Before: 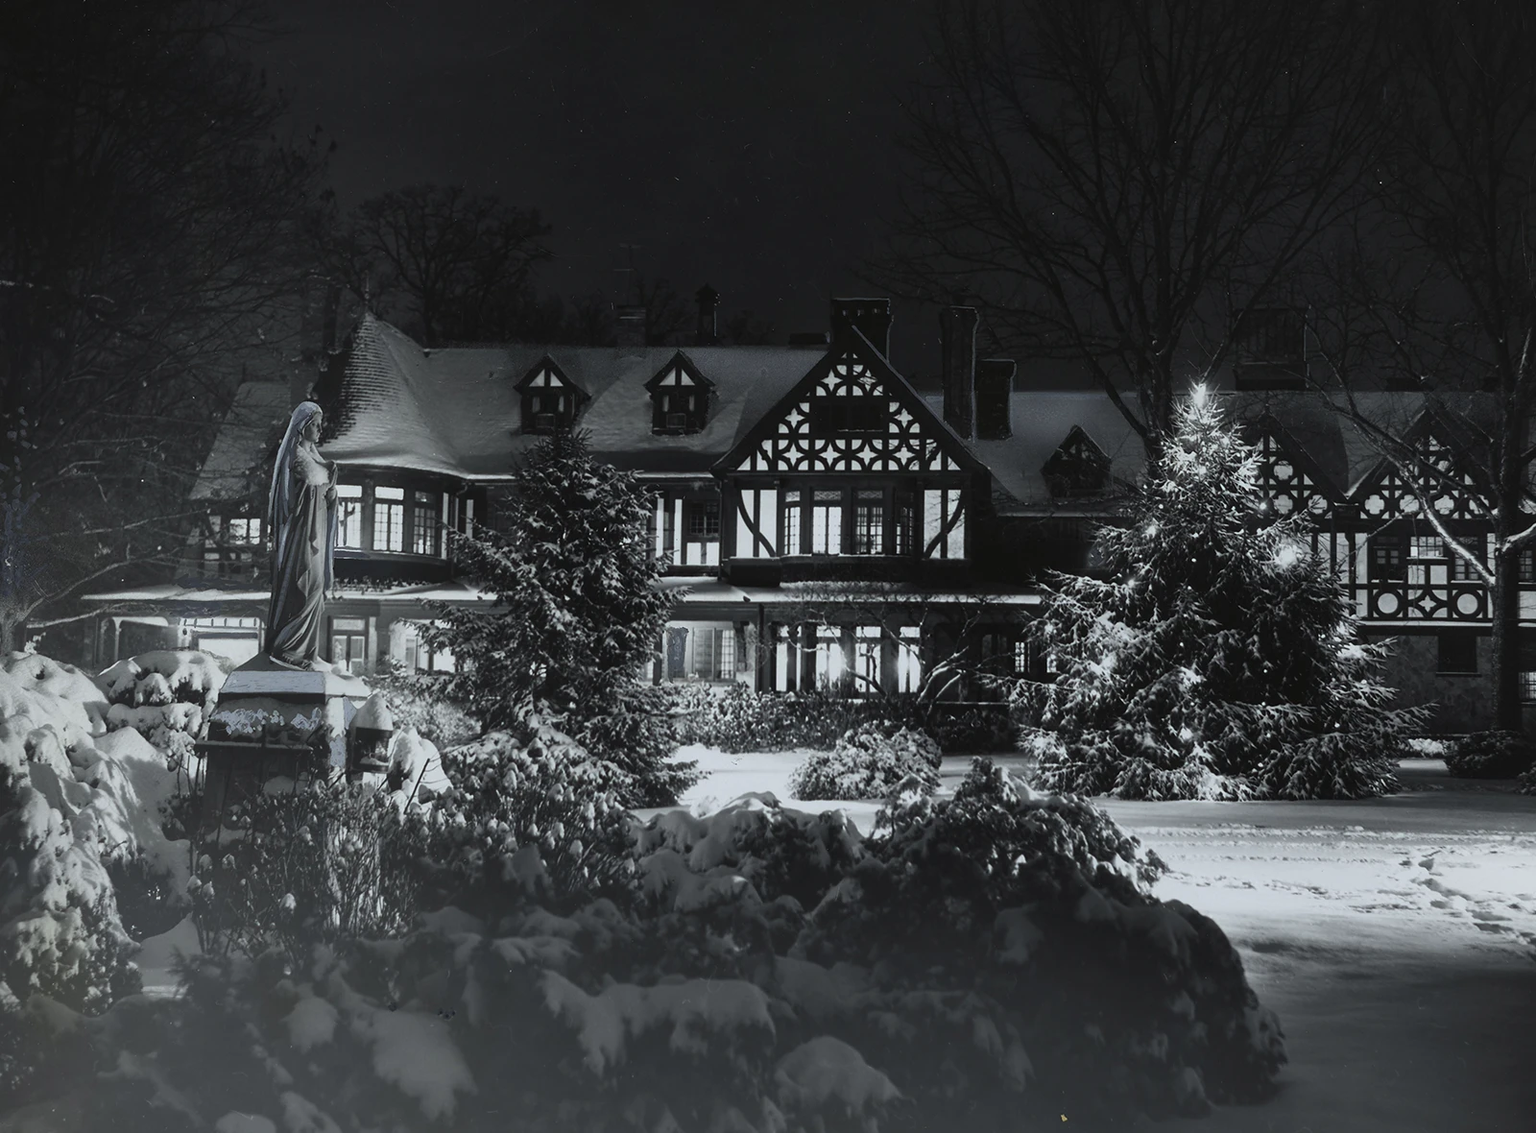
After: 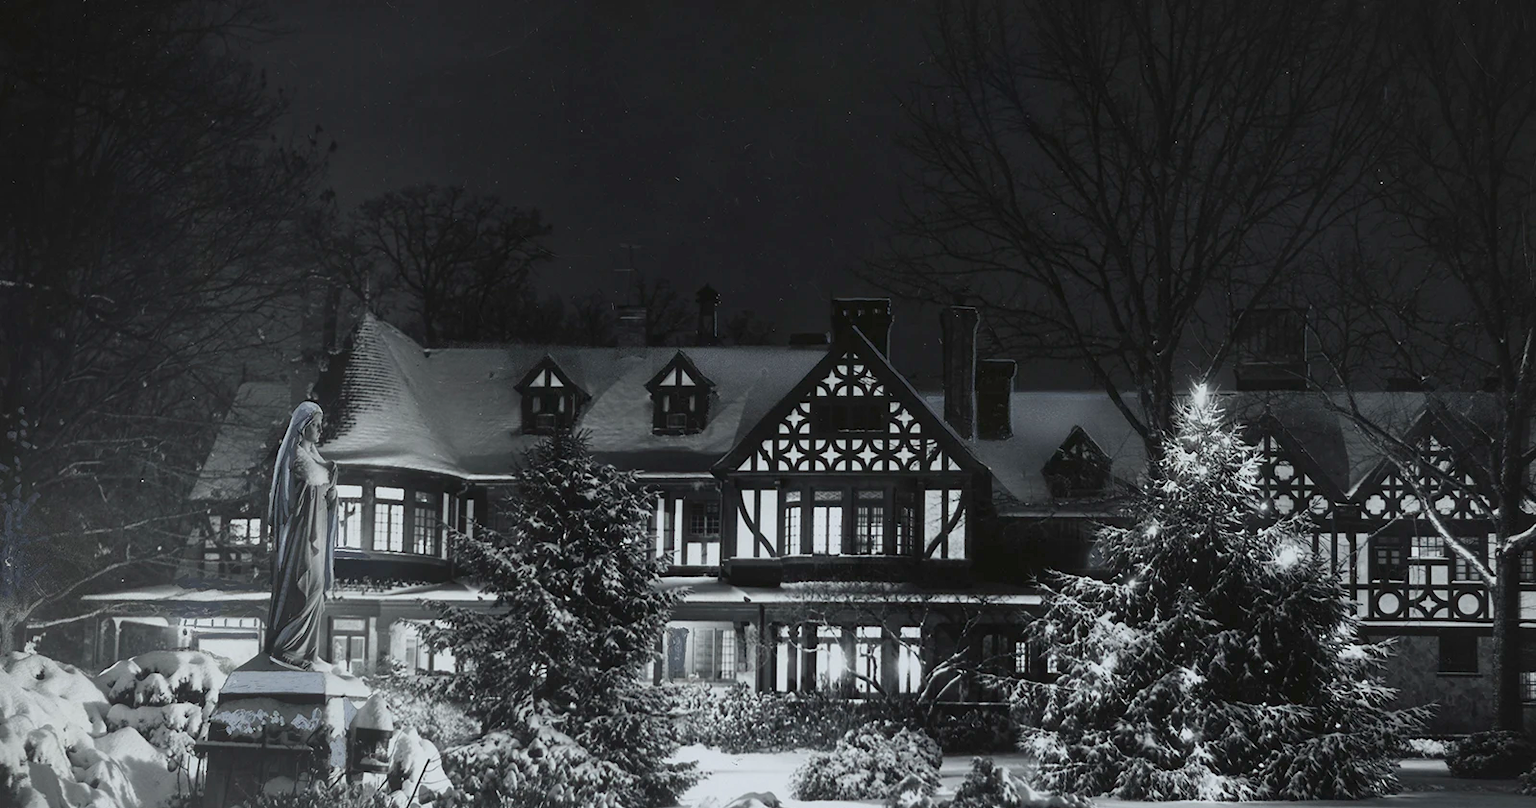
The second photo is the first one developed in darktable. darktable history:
contrast brightness saturation: contrast 0.03, brightness -0.04
crop: bottom 28.576%
color correction: saturation 1.11
